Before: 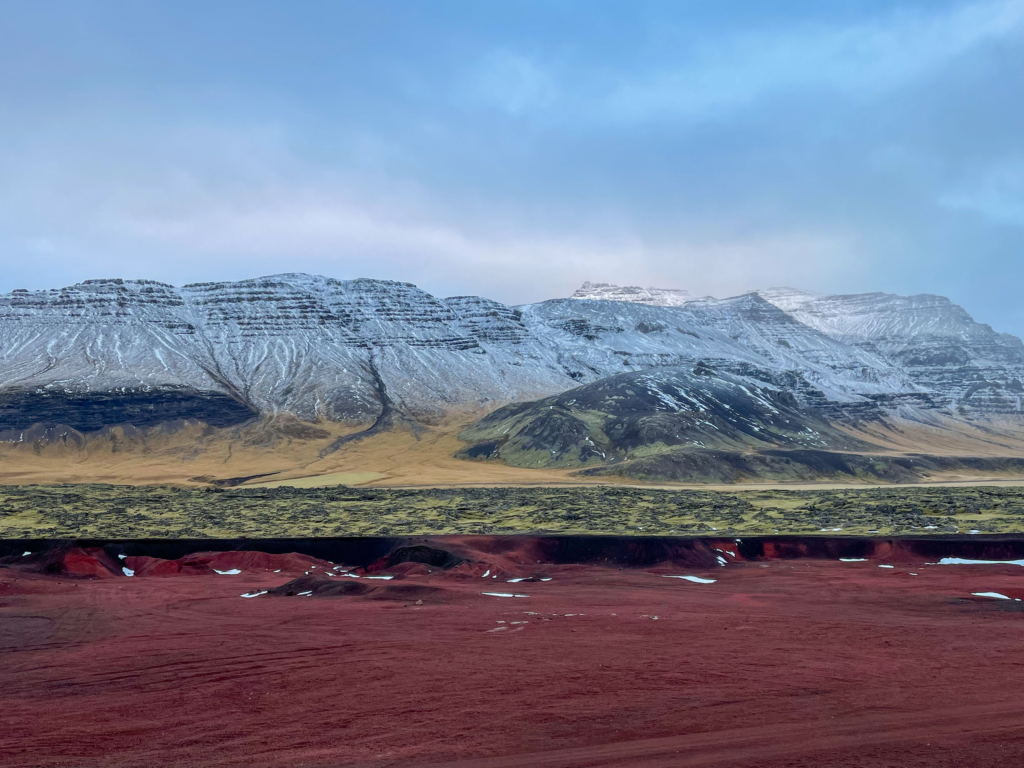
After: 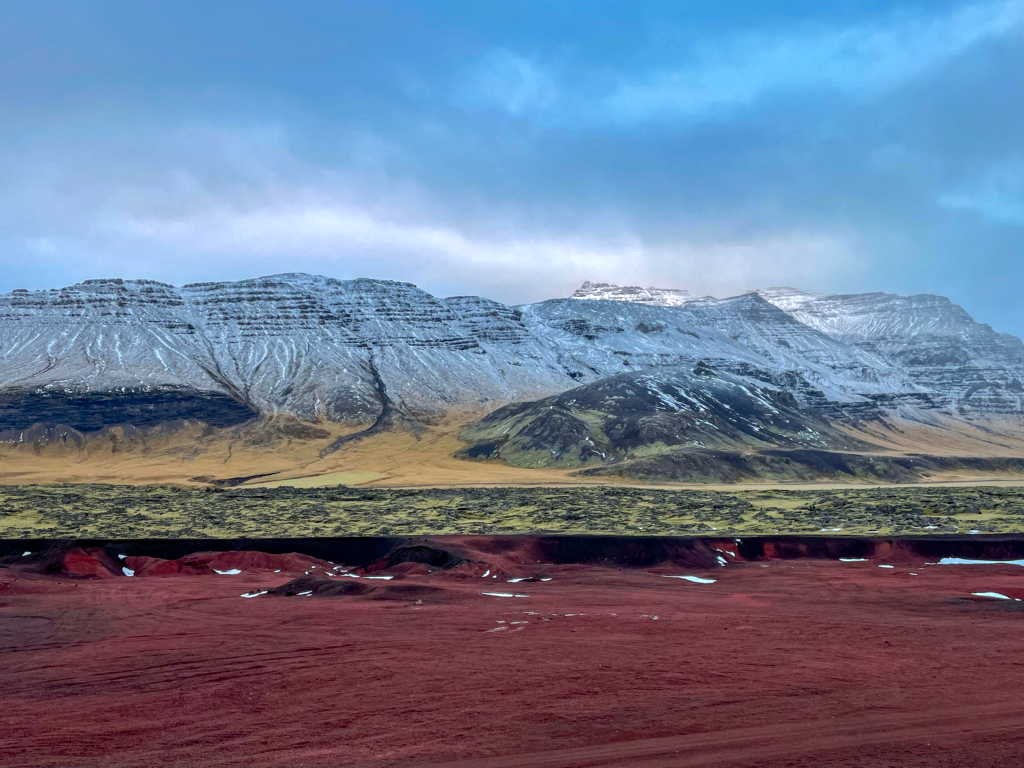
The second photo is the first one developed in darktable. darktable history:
shadows and highlights: shadows 40, highlights -60
tone equalizer: -8 EV -0.417 EV, -7 EV -0.389 EV, -6 EV -0.333 EV, -5 EV -0.222 EV, -3 EV 0.222 EV, -2 EV 0.333 EV, -1 EV 0.389 EV, +0 EV 0.417 EV, edges refinement/feathering 500, mask exposure compensation -1.57 EV, preserve details no
haze removal: compatibility mode true, adaptive false
